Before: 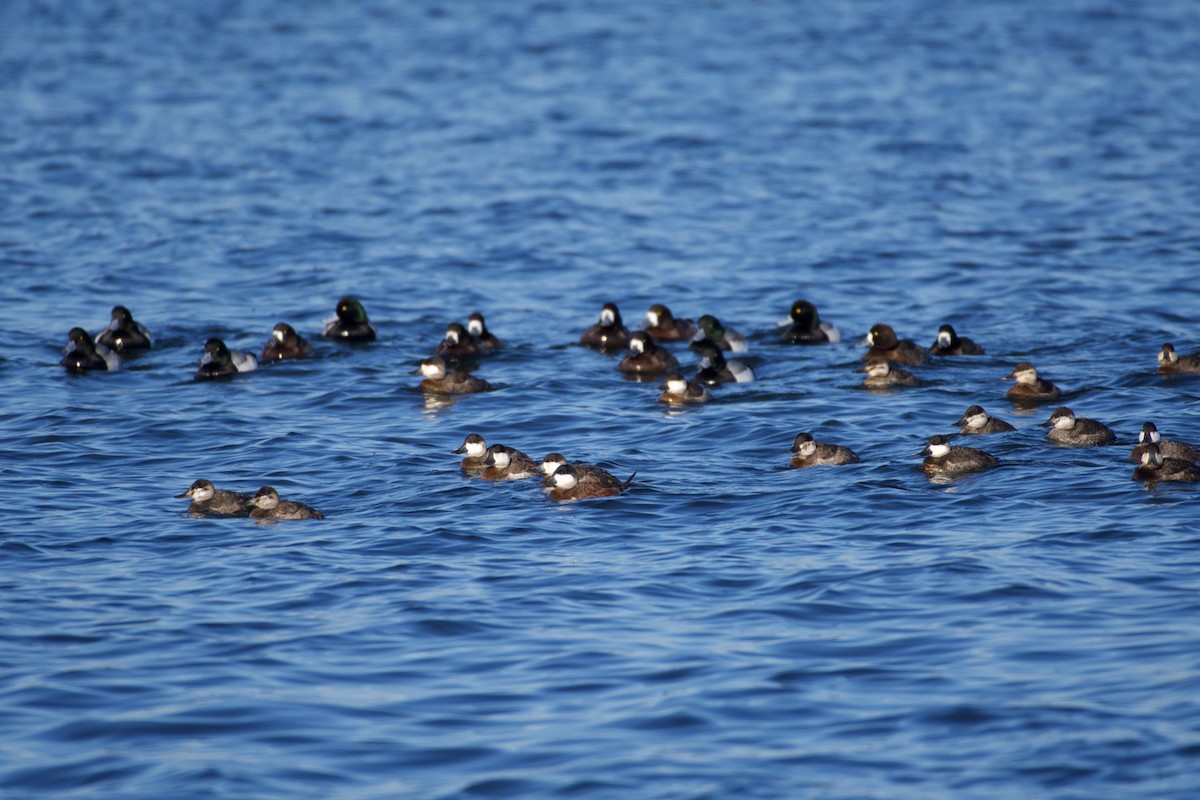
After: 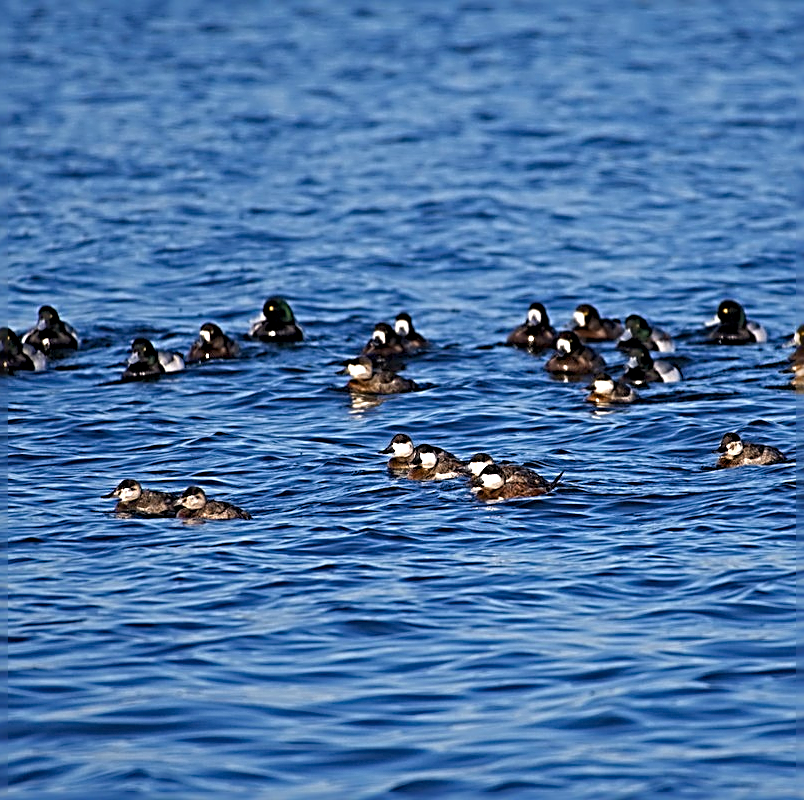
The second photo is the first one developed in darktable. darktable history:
color balance rgb: power › hue 309.24°, perceptual saturation grading › global saturation 29.75%
color correction: highlights a* 3.58, highlights b* 5.1
sharpen: radius 3.16, amount 1.723
crop and rotate: left 6.15%, right 26.777%
shadows and highlights: shadows 25.17, highlights -24.71
local contrast: mode bilateral grid, contrast 9, coarseness 25, detail 115%, midtone range 0.2
color zones: curves: ch2 [(0, 0.5) (0.143, 0.5) (0.286, 0.416) (0.429, 0.5) (0.571, 0.5) (0.714, 0.5) (0.857, 0.5) (1, 0.5)]
